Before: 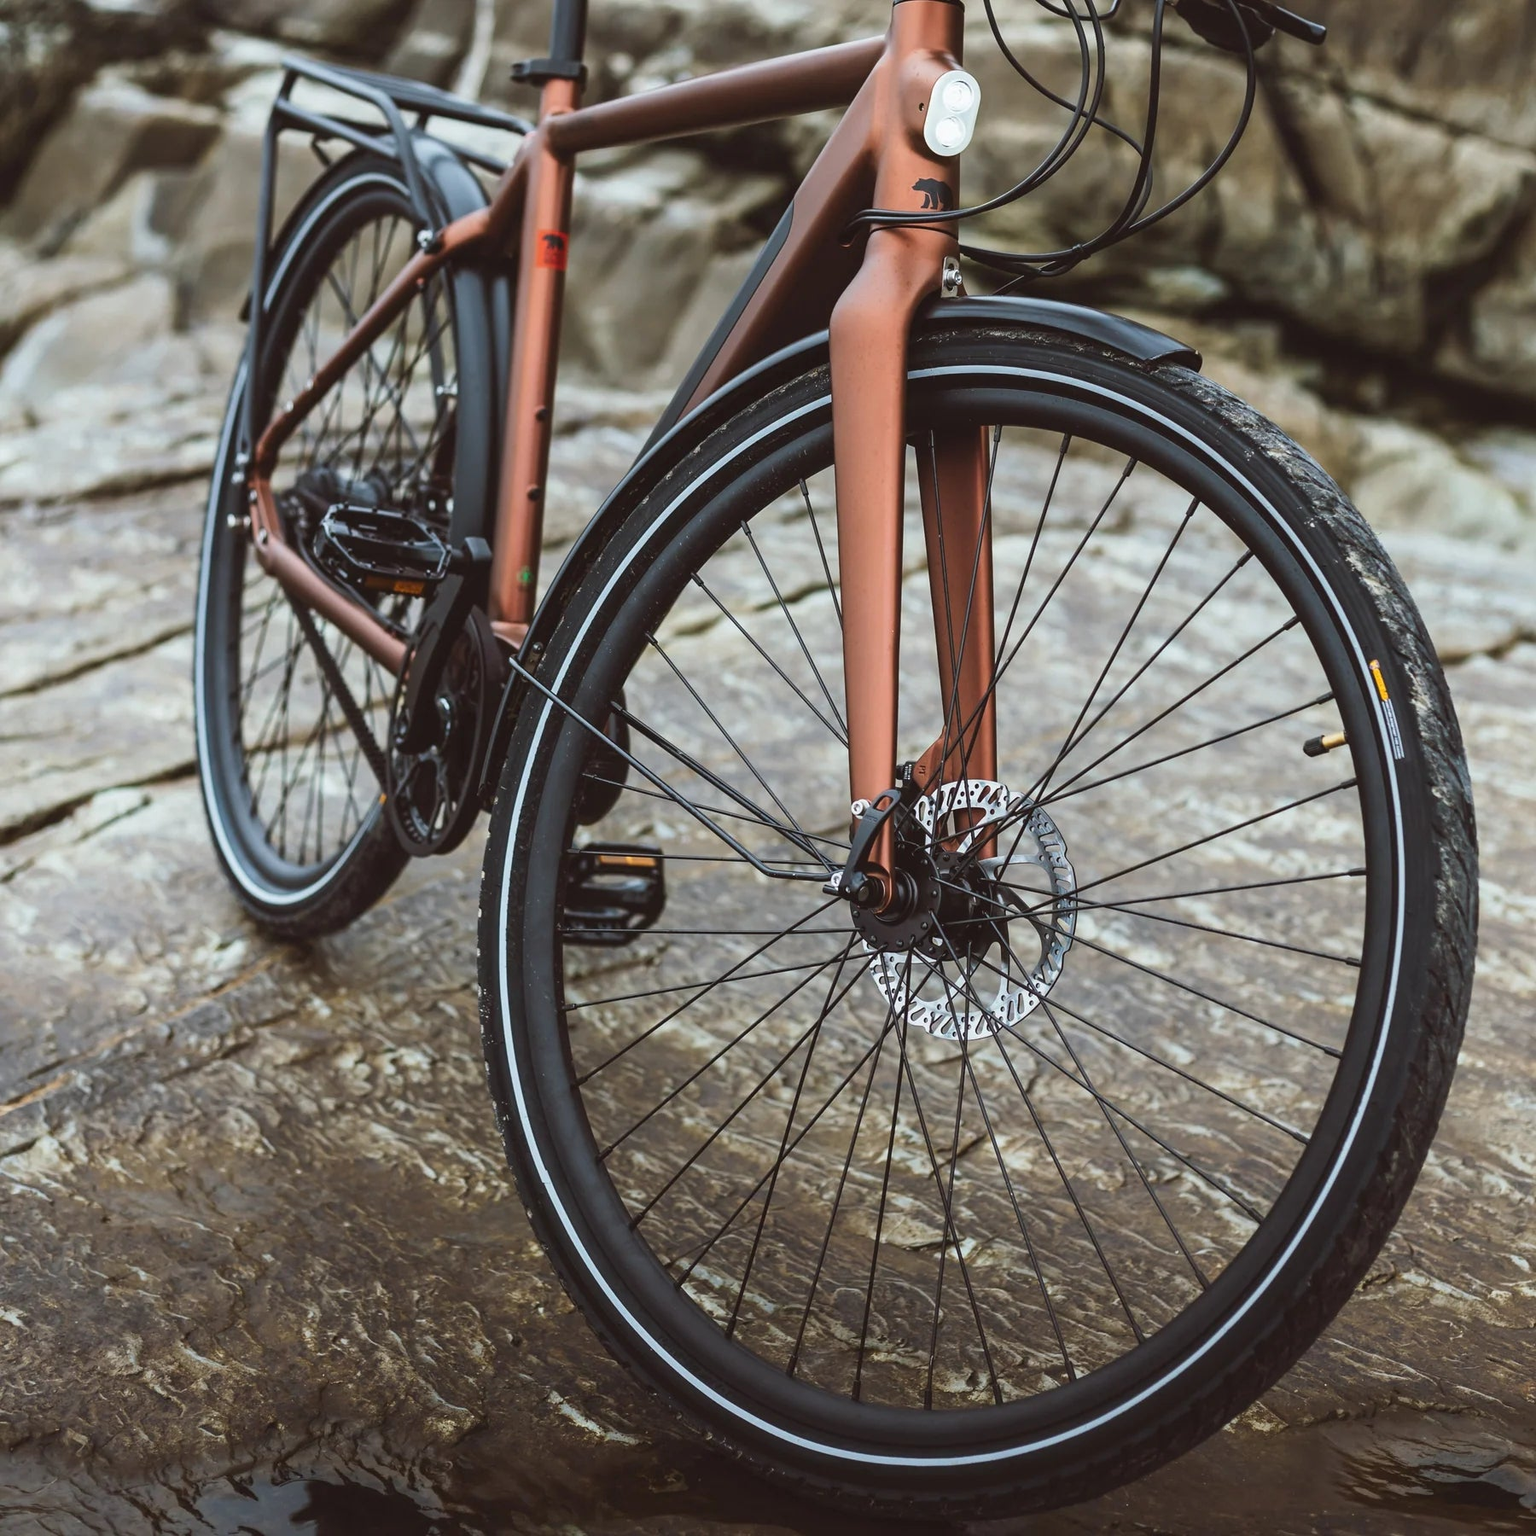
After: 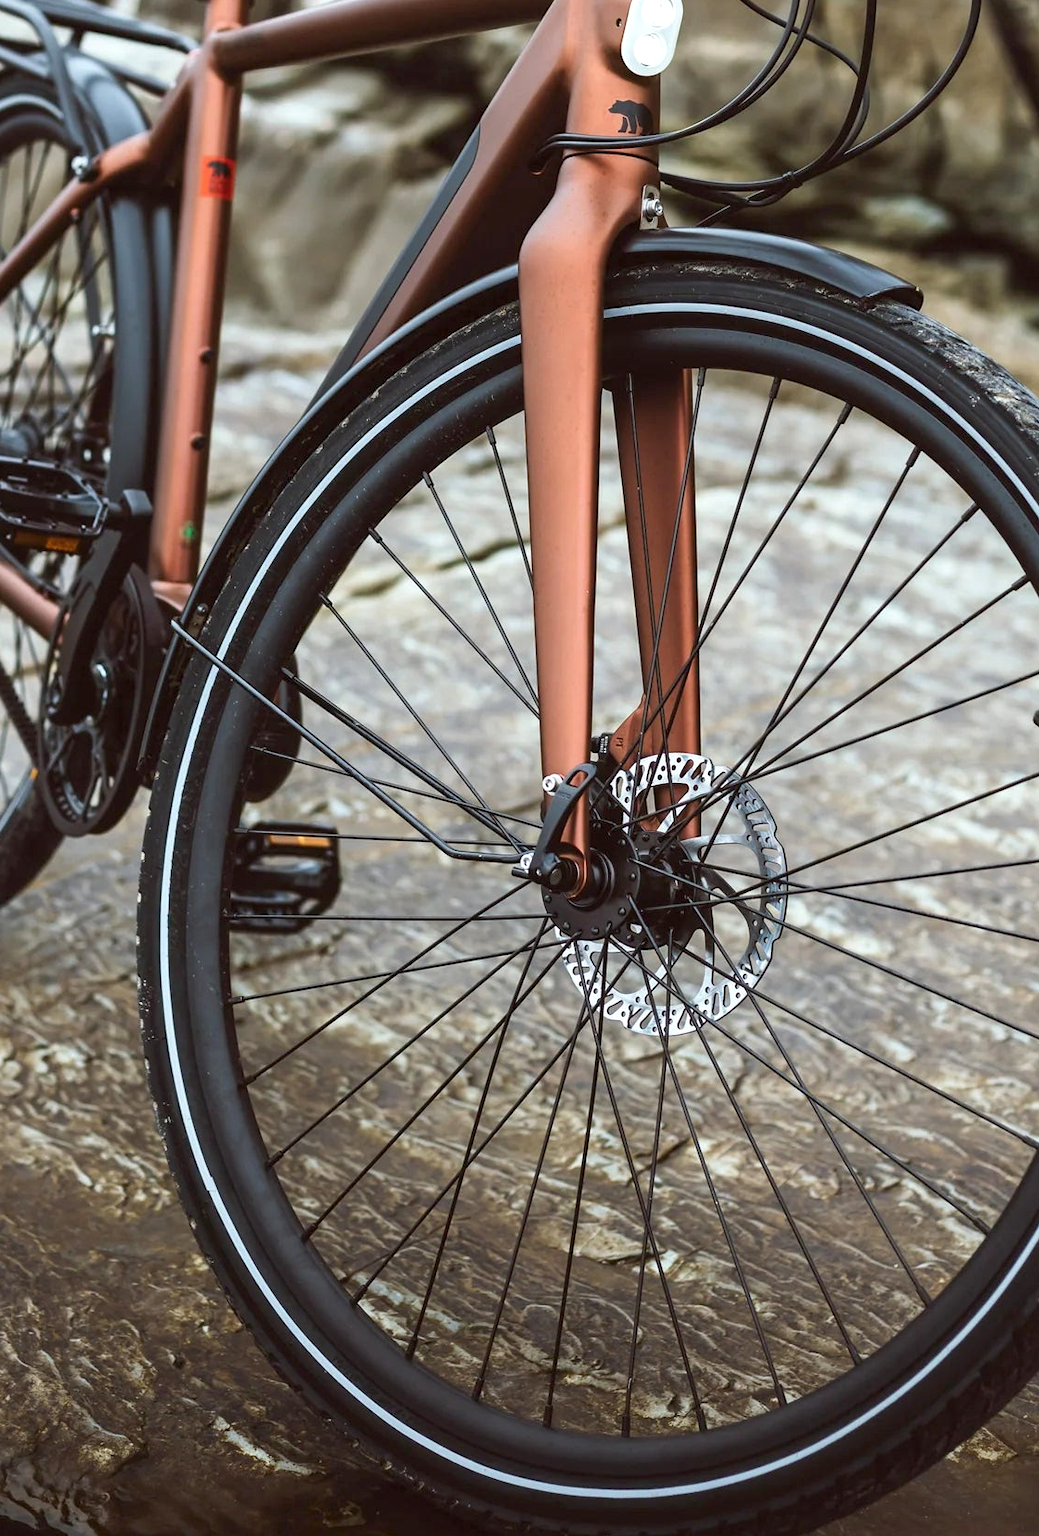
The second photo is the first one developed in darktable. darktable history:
exposure: black level correction 0.005, exposure 0.286 EV, compensate highlight preservation false
crop and rotate: left 22.918%, top 5.629%, right 14.711%, bottom 2.247%
tone equalizer: on, module defaults
